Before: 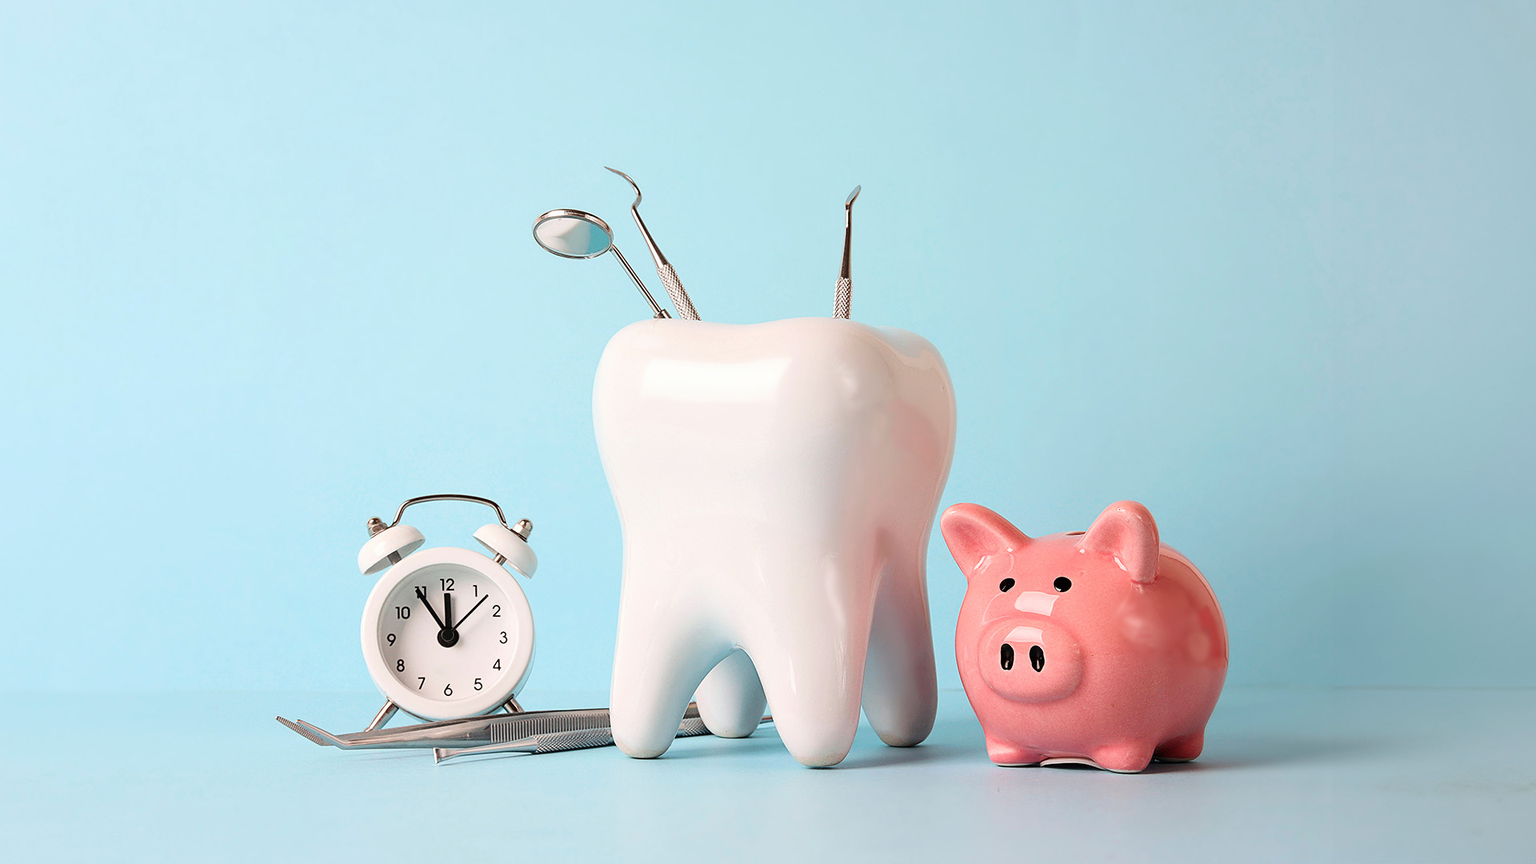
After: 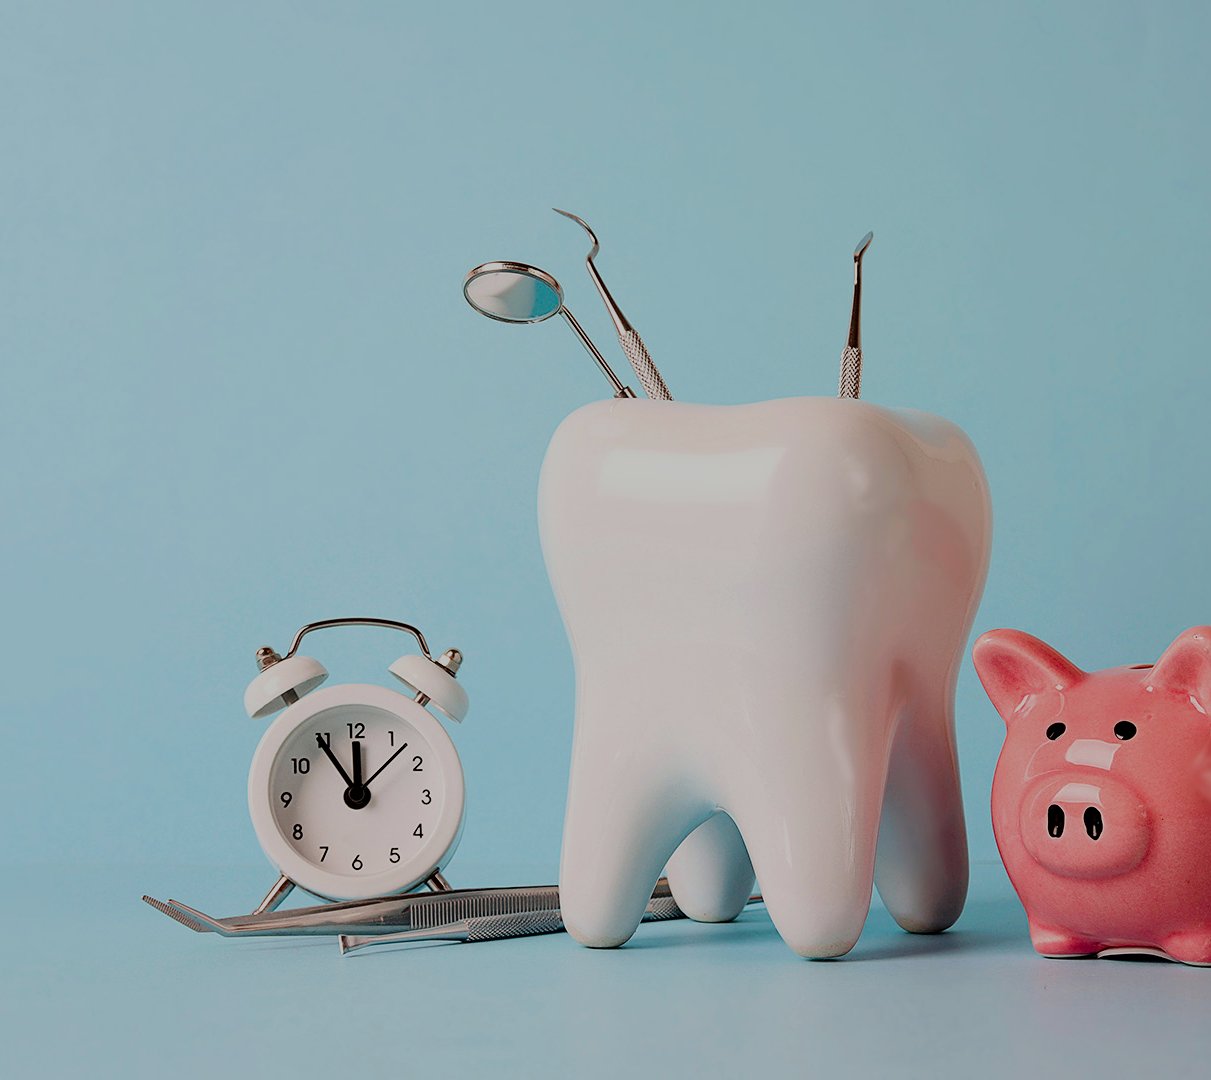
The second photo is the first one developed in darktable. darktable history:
contrast brightness saturation: brightness -0.246, saturation 0.201
crop: left 10.574%, right 26.351%
filmic rgb: black relative exposure -7.65 EV, white relative exposure 4.56 EV, hardness 3.61
